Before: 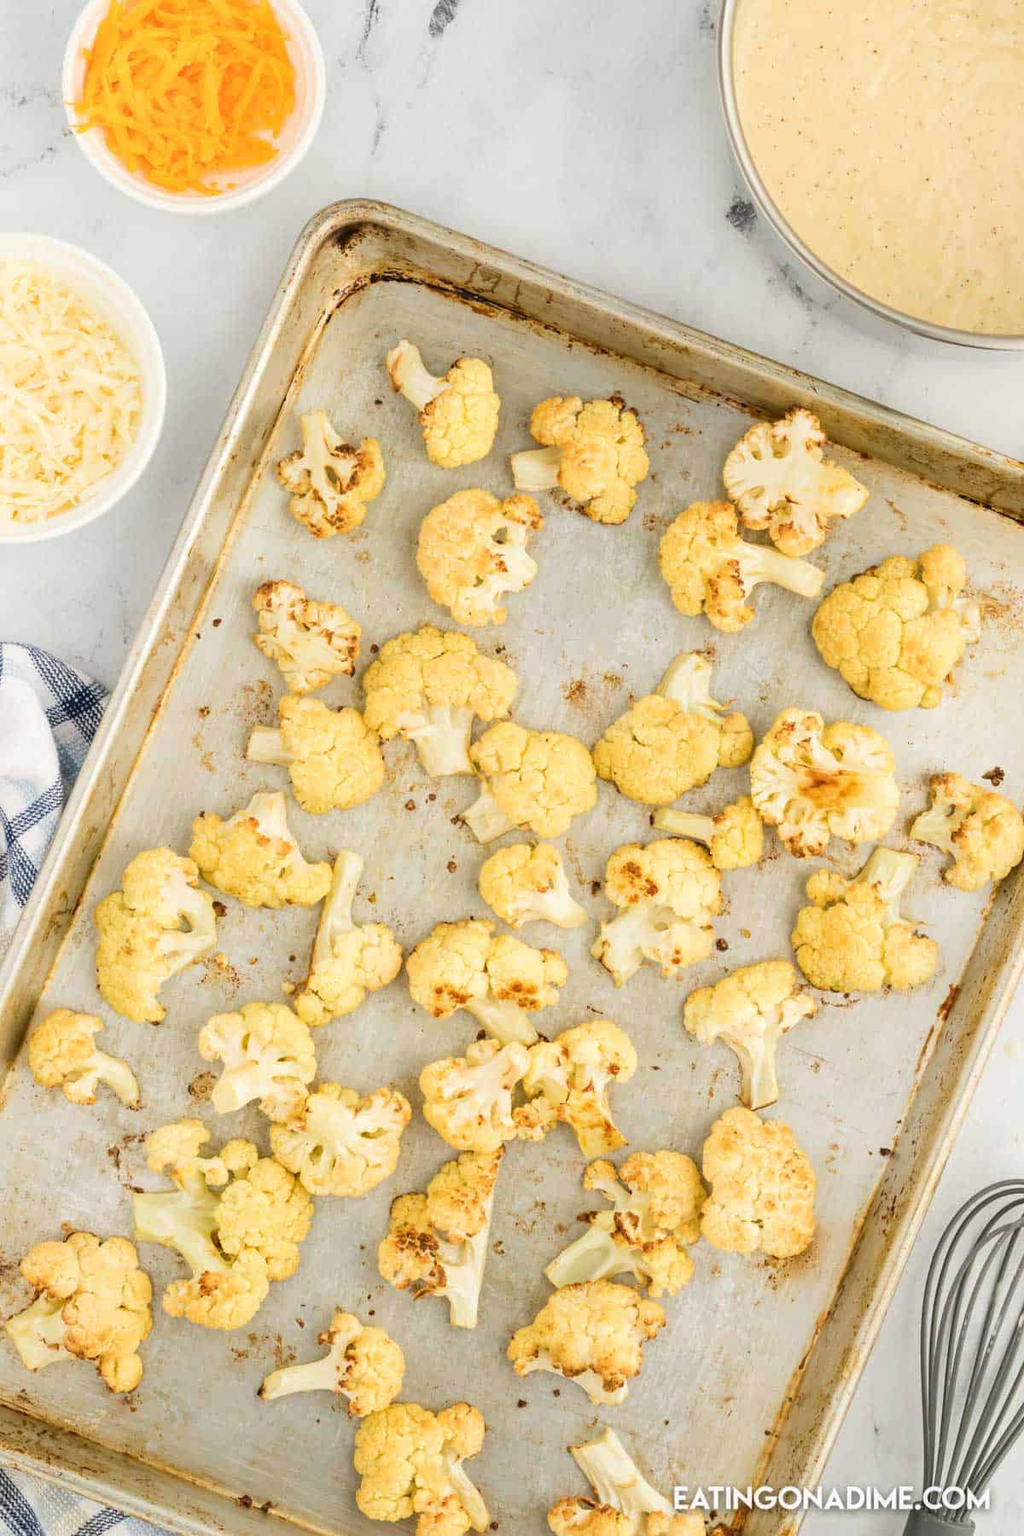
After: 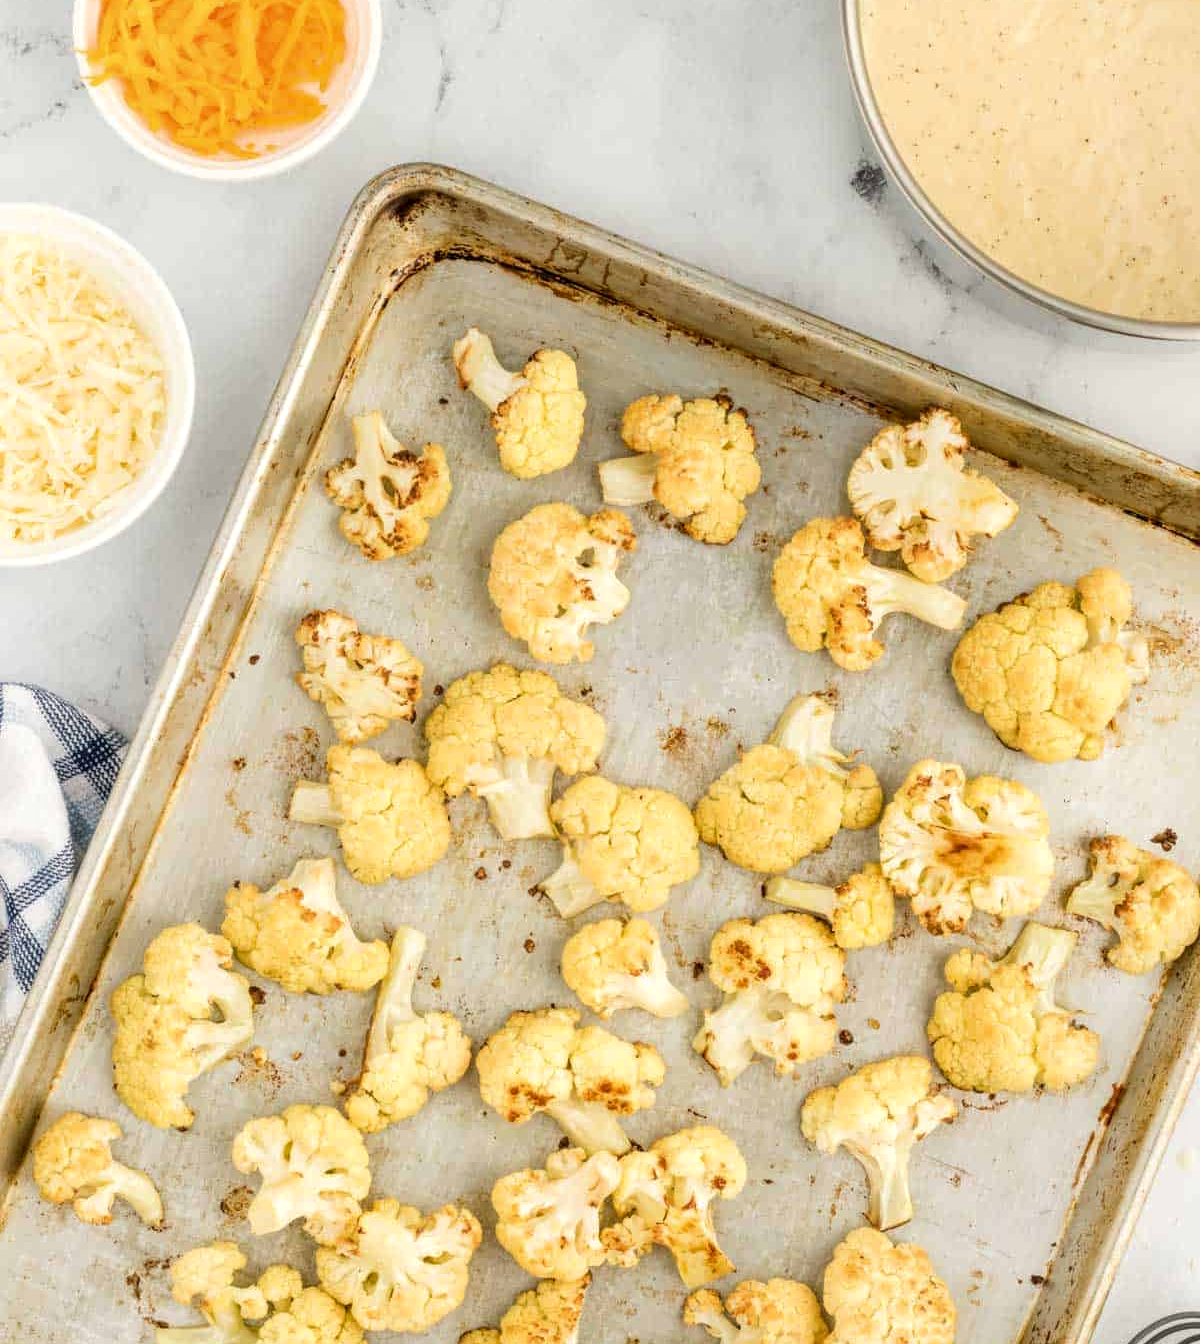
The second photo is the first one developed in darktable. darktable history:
local contrast: detail 130%
crop: top 3.92%, bottom 20.978%
color calibration: illuminant same as pipeline (D50), adaptation none (bypass), x 0.332, y 0.334, temperature 5010.56 K
exposure: compensate highlight preservation false
